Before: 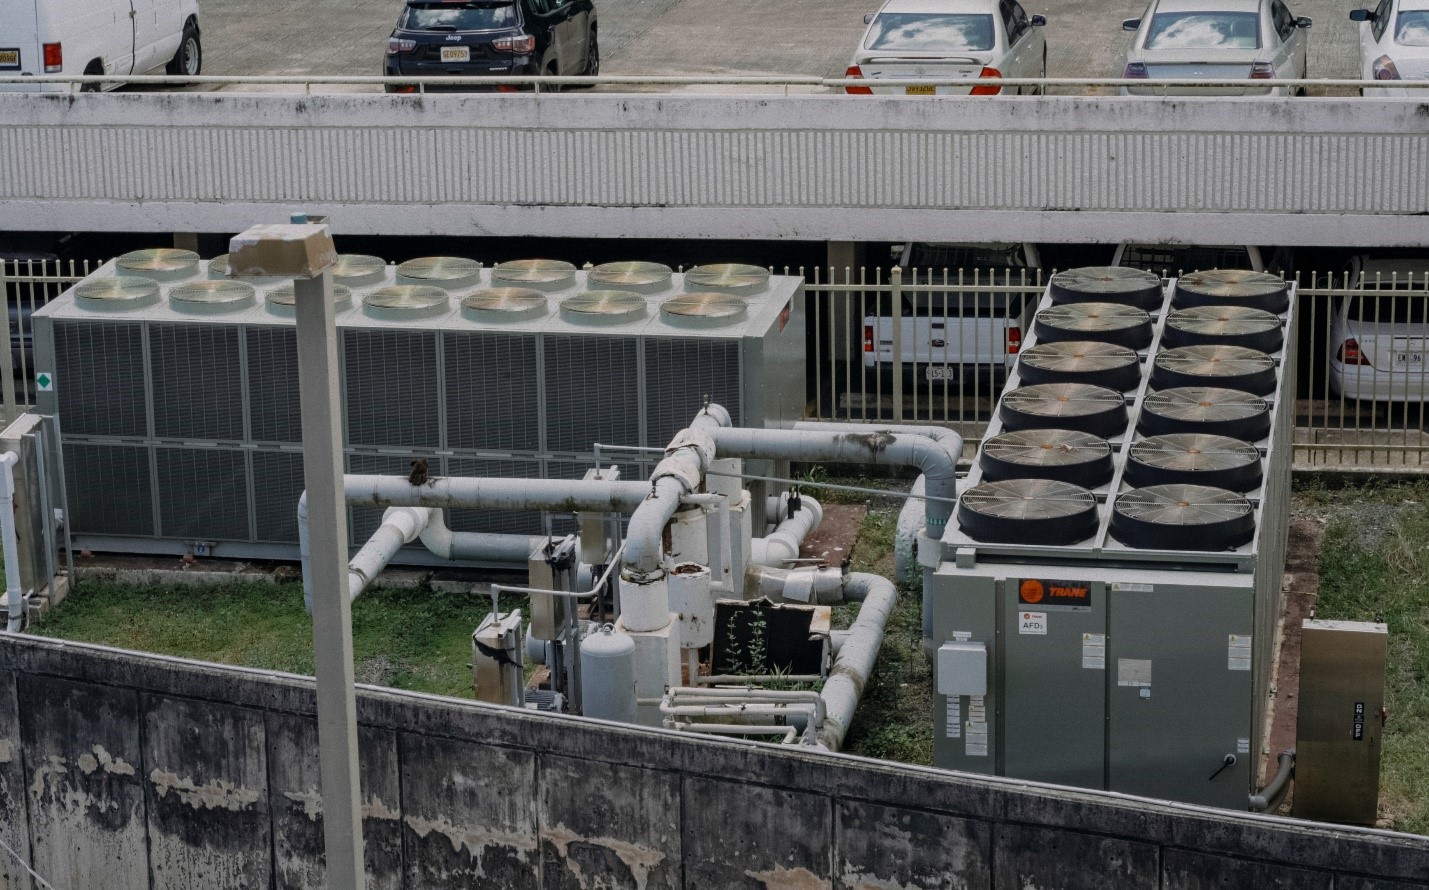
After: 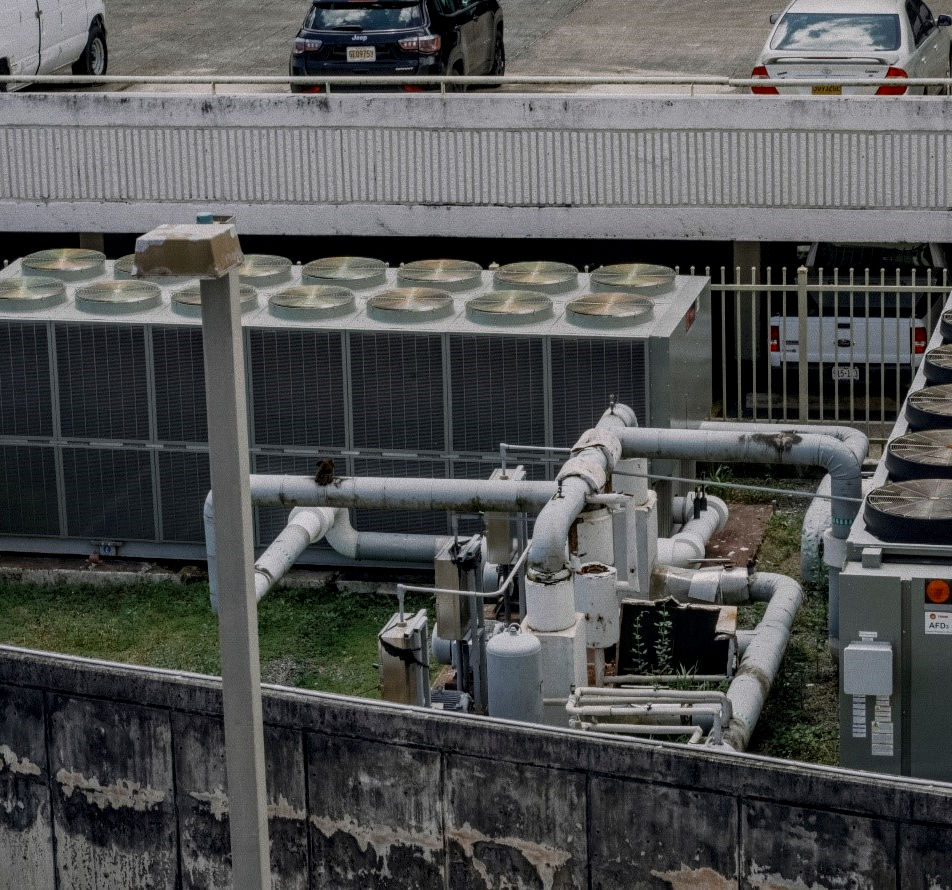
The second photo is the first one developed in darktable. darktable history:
contrast brightness saturation: brightness -0.09
local contrast: detail 130%
crop and rotate: left 6.617%, right 26.717%
